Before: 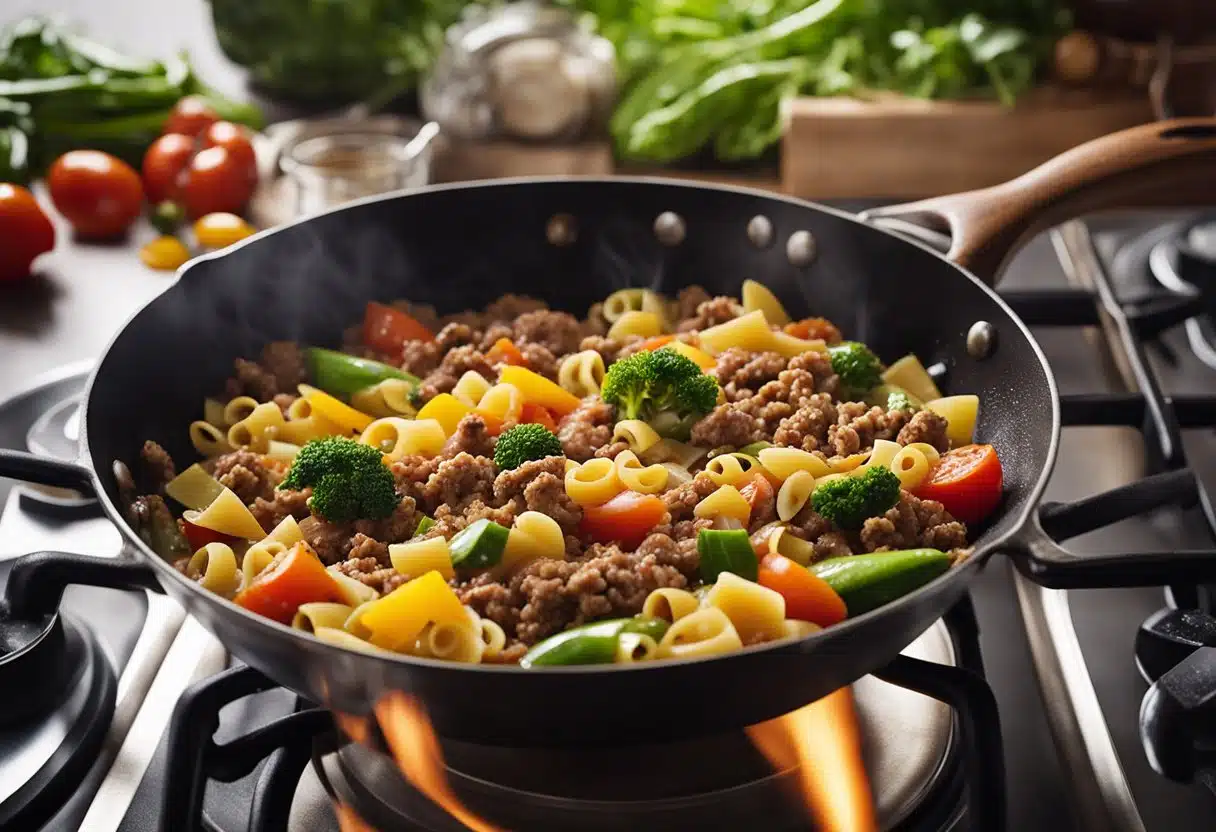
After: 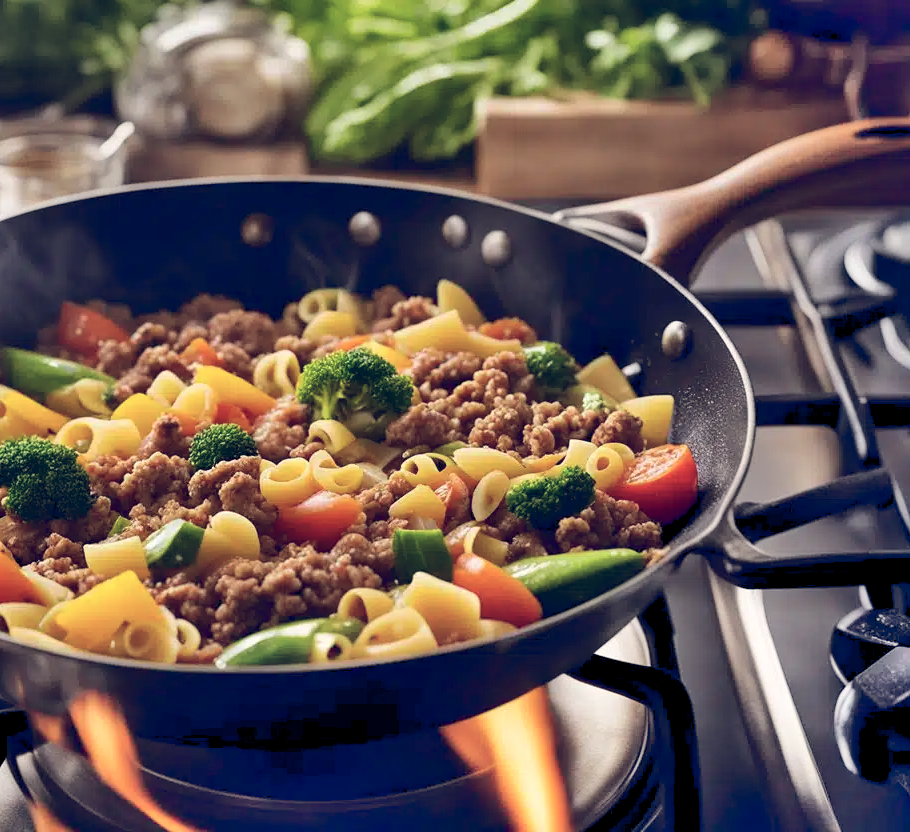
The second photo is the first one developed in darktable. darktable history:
color balance rgb: shadows lift › hue 85.16°, global offset › luminance -0.28%, global offset › chroma 0.319%, global offset › hue 261.99°, linear chroma grading › global chroma 25.059%, perceptual saturation grading › global saturation -32.701%, global vibrance 9.949%
shadows and highlights: shadows 60.32, soften with gaussian
crop and rotate: left 25.083%
color correction: highlights a* 0.598, highlights b* 2.88, saturation 1.07
